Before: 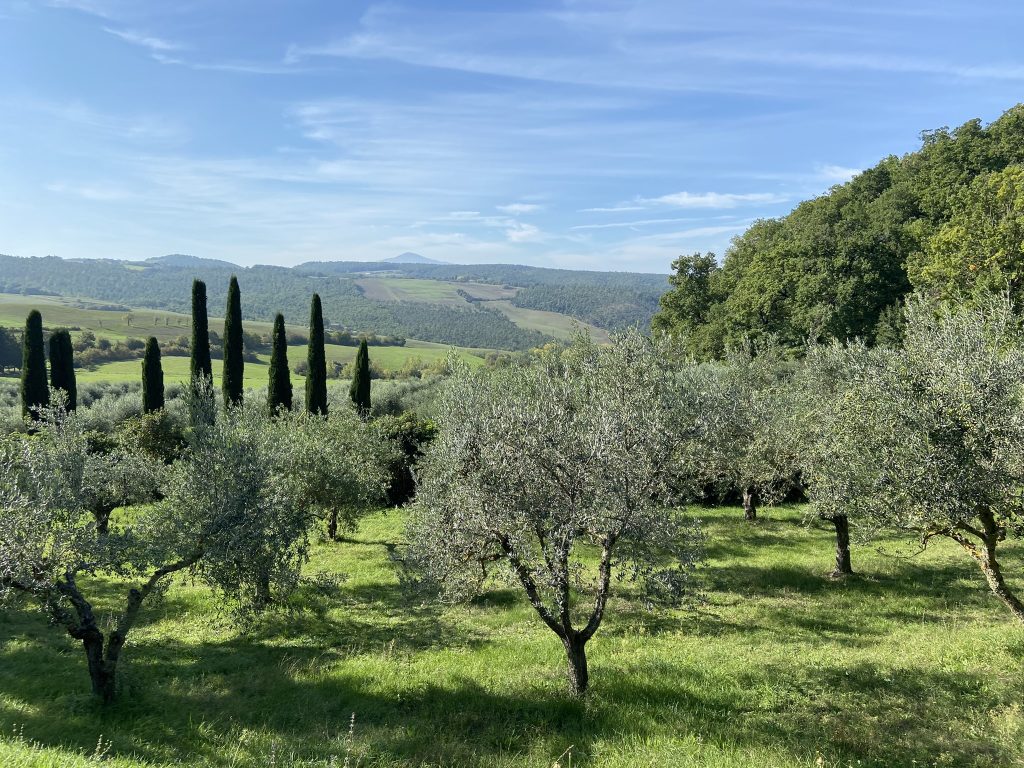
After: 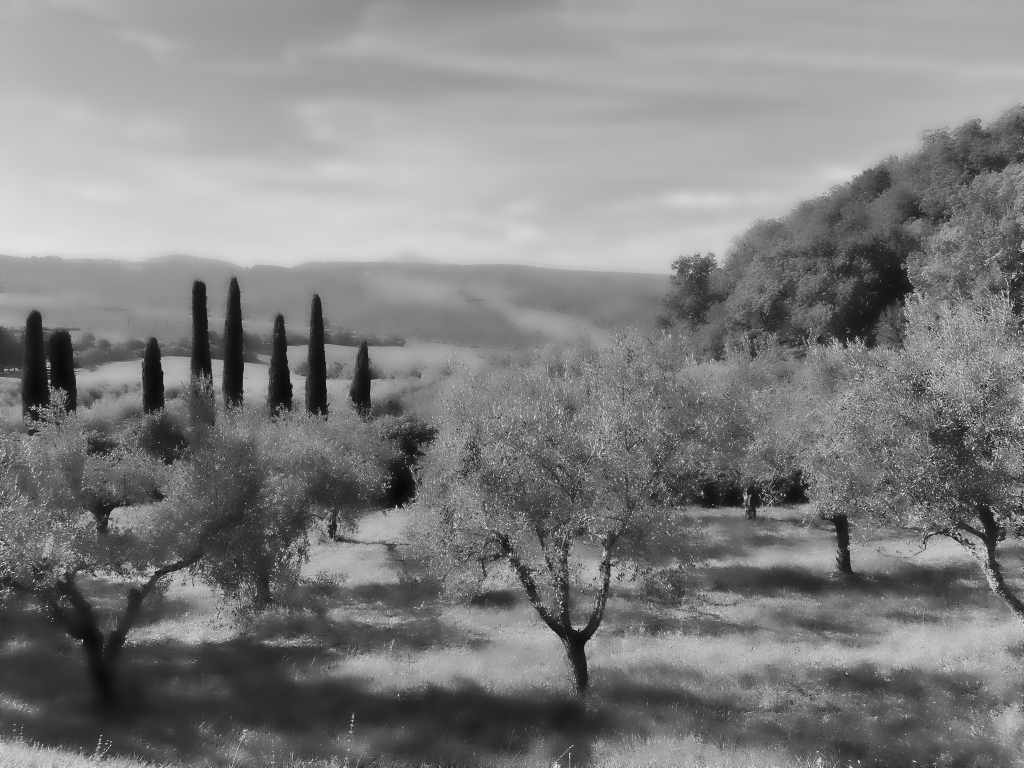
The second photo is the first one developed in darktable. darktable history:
rotate and perspective: crop left 0, crop top 0
color balance rgb: perceptual saturation grading › global saturation 20%, perceptual saturation grading › highlights -25%, perceptual saturation grading › shadows 25%
monochrome: a -6.99, b 35.61, size 1.4
lowpass: radius 4, soften with bilateral filter, unbound 0
